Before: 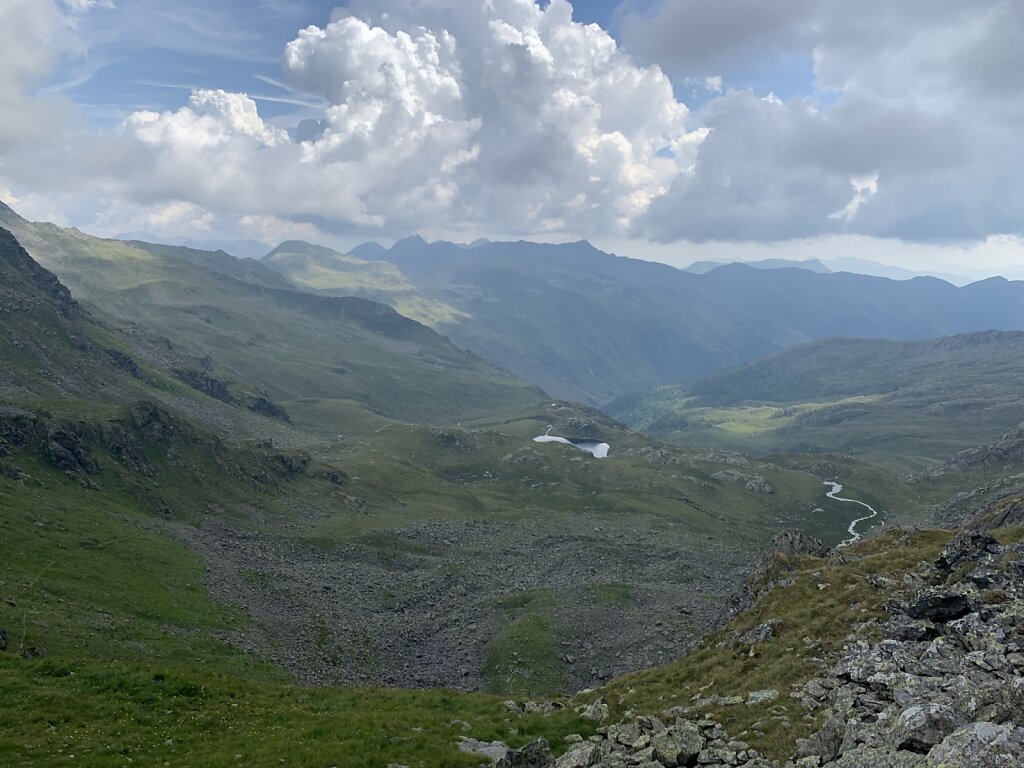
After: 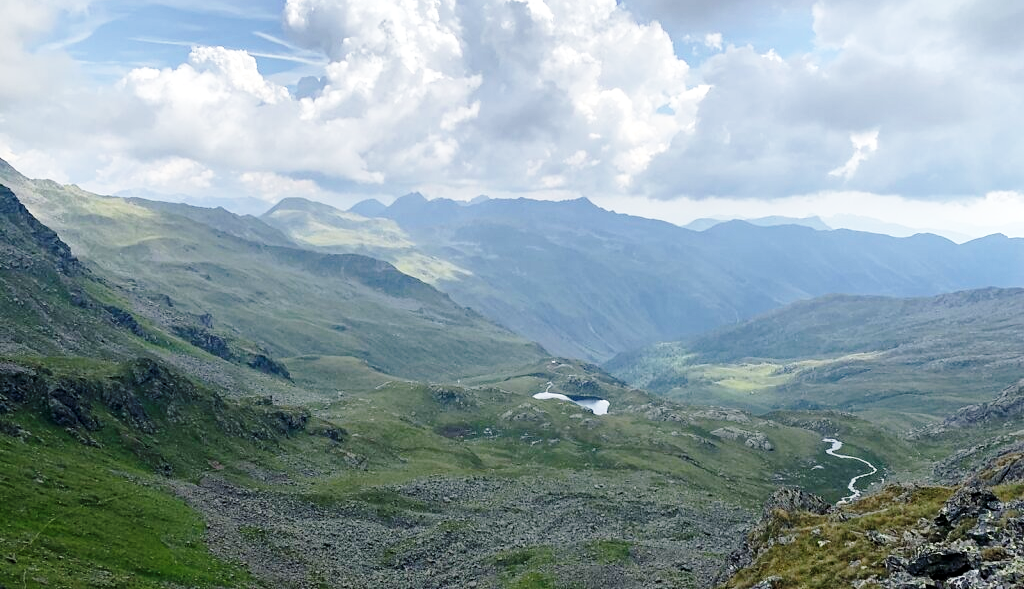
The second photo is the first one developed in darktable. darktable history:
haze removal: compatibility mode true, adaptive false
crop: top 5.667%, bottom 17.637%
base curve: curves: ch0 [(0, 0) (0.028, 0.03) (0.121, 0.232) (0.46, 0.748) (0.859, 0.968) (1, 1)], preserve colors none
local contrast: highlights 100%, shadows 100%, detail 120%, midtone range 0.2
